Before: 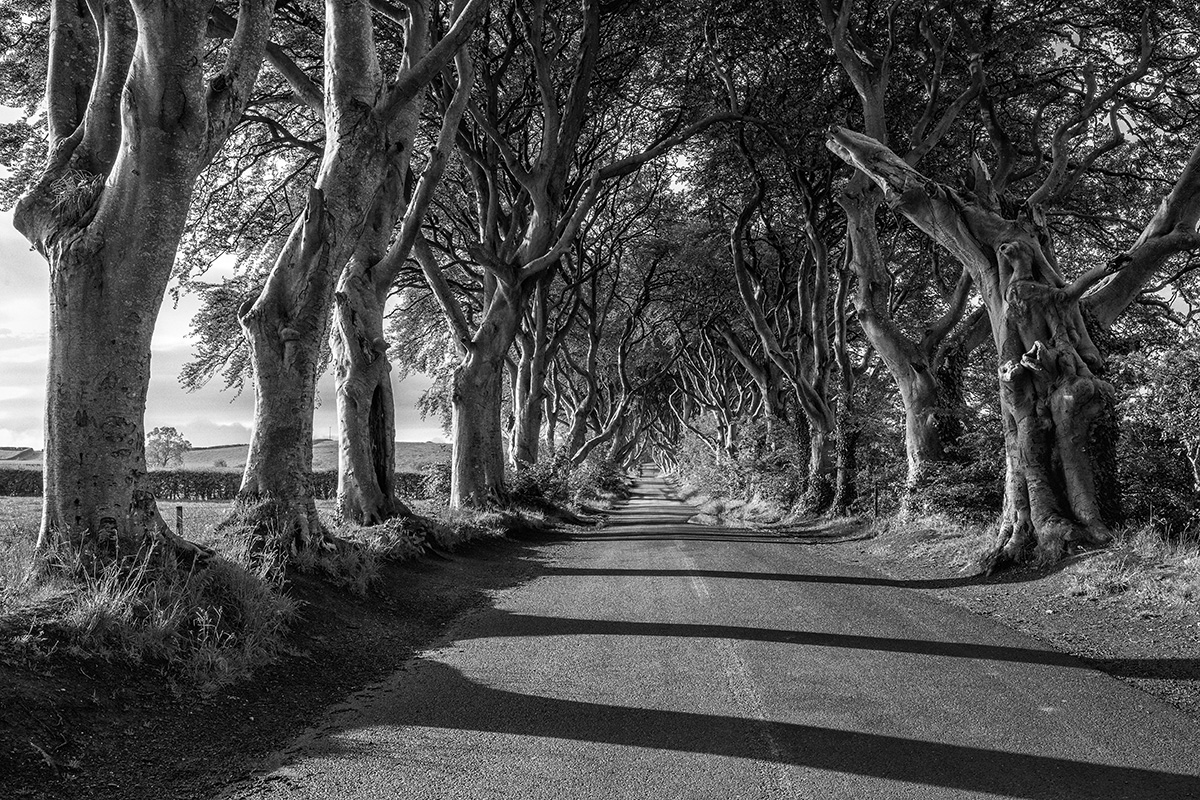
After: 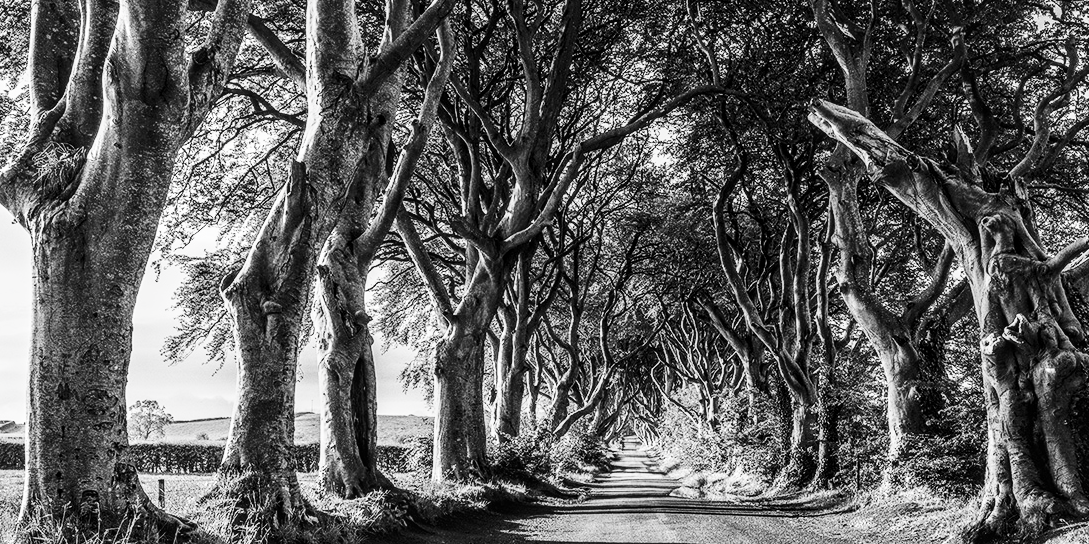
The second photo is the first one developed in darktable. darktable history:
crop: left 1.538%, top 3.449%, right 7.697%, bottom 28.501%
contrast brightness saturation: contrast 0.204, brightness 0.163, saturation 0.219
base curve: curves: ch0 [(0, 0) (0.036, 0.025) (0.121, 0.166) (0.206, 0.329) (0.605, 0.79) (1, 1)], preserve colors none
local contrast: on, module defaults
shadows and highlights: shadows 35.45, highlights -35.12, soften with gaussian
exposure: compensate highlight preservation false
color correction: highlights b* -0.042, saturation 1.33
